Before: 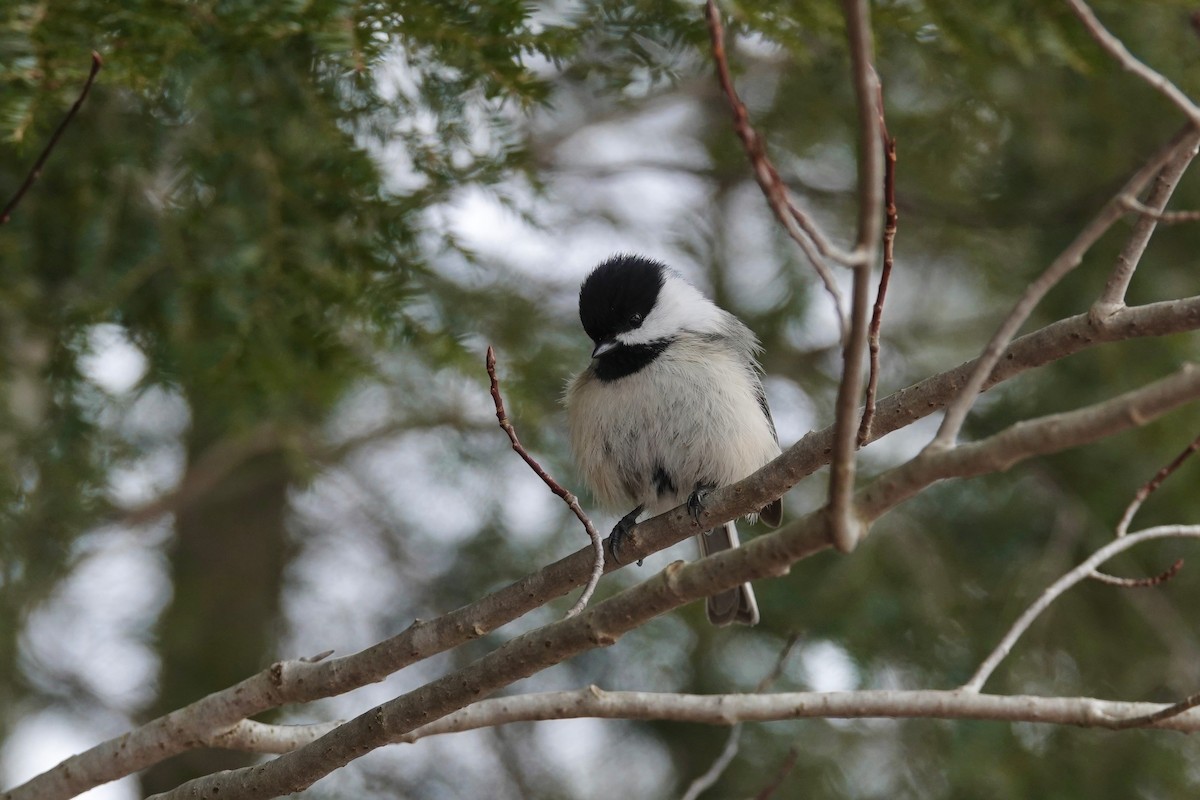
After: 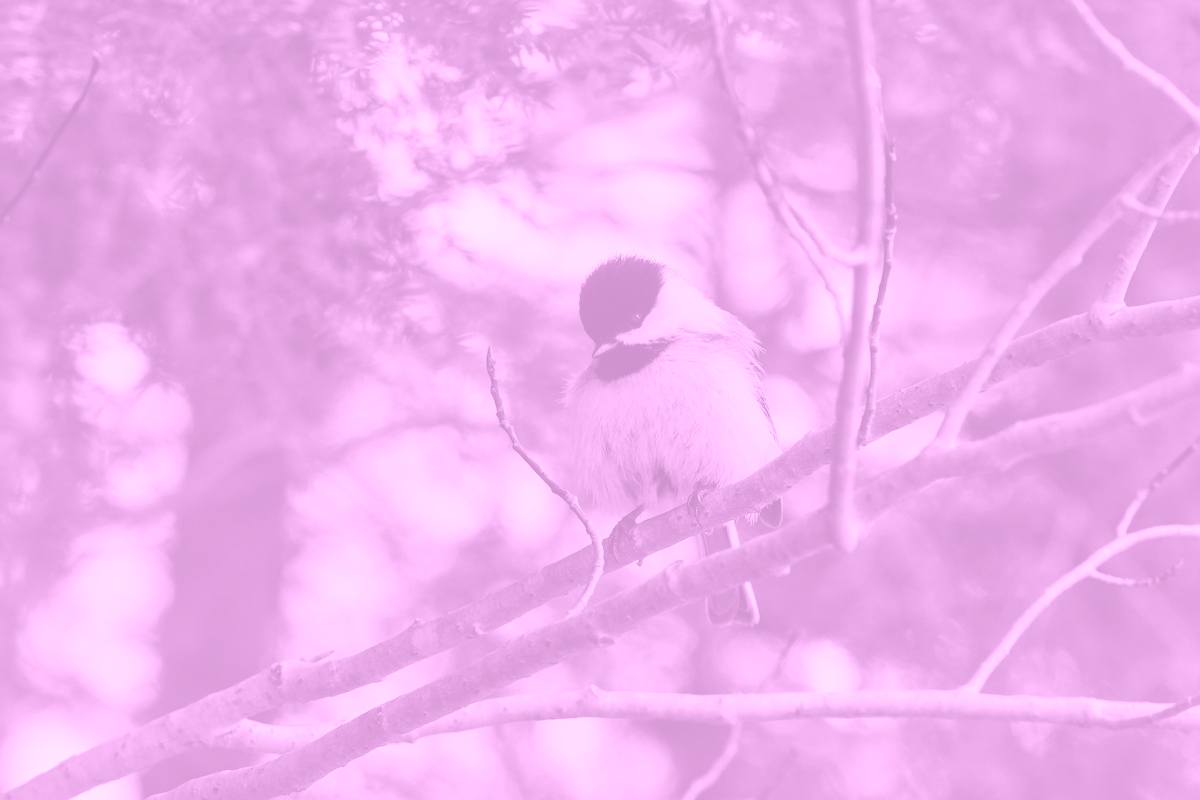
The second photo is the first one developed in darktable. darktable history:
local contrast: mode bilateral grid, contrast 20, coarseness 100, detail 150%, midtone range 0.2
colorize: hue 331.2°, saturation 75%, source mix 30.28%, lightness 70.52%, version 1
